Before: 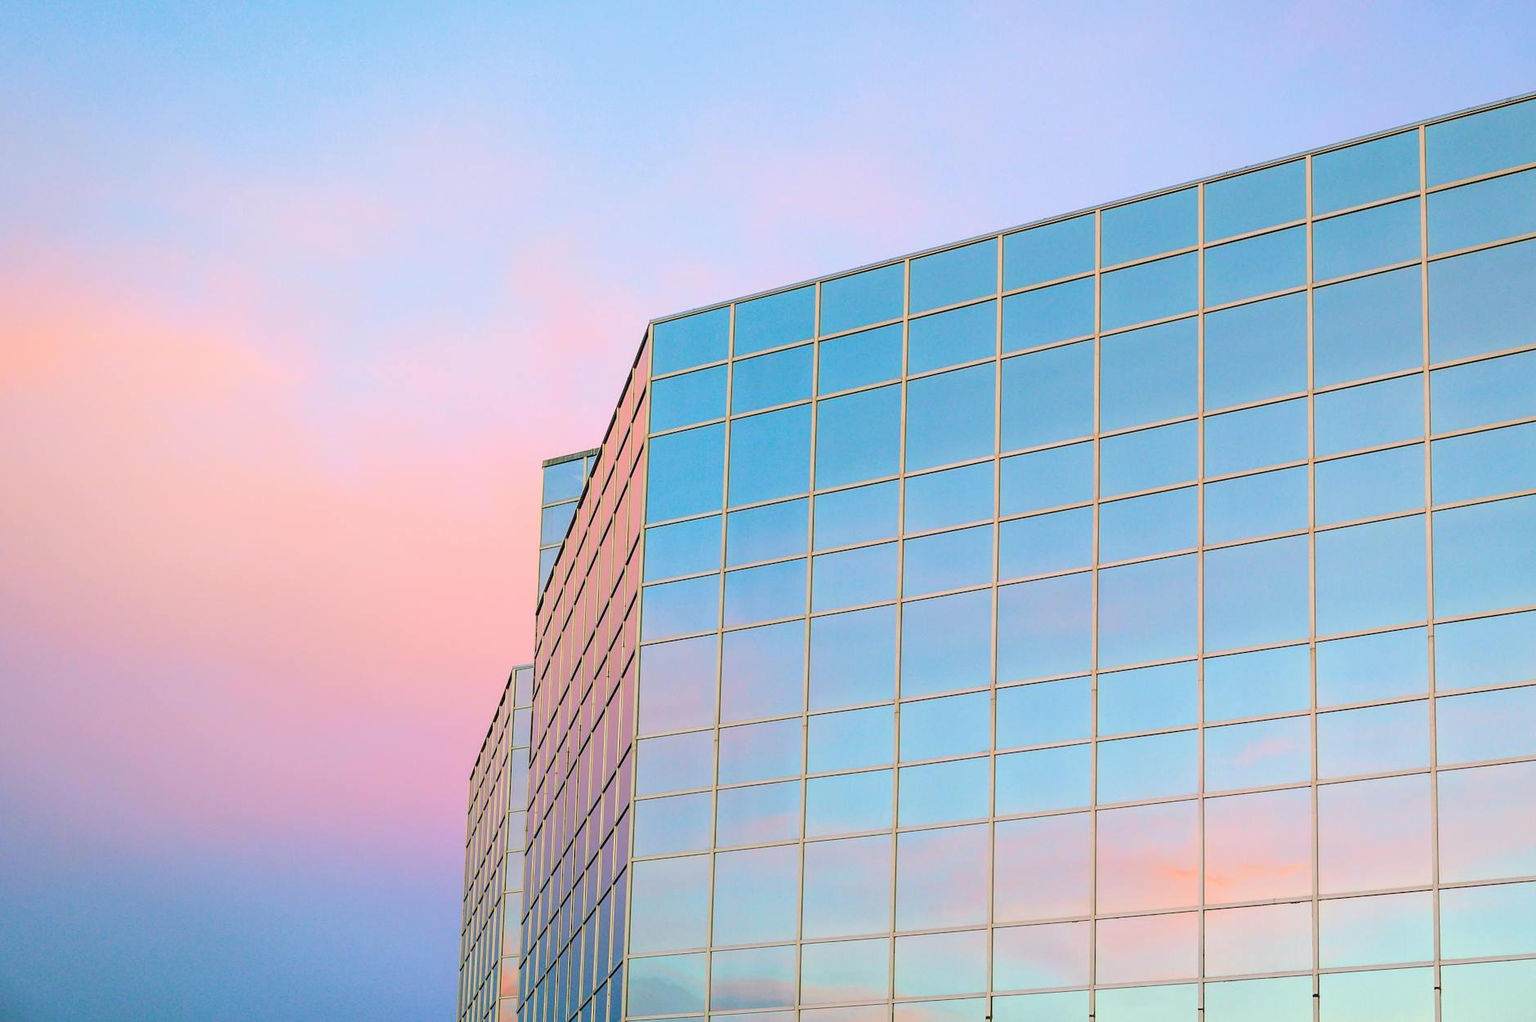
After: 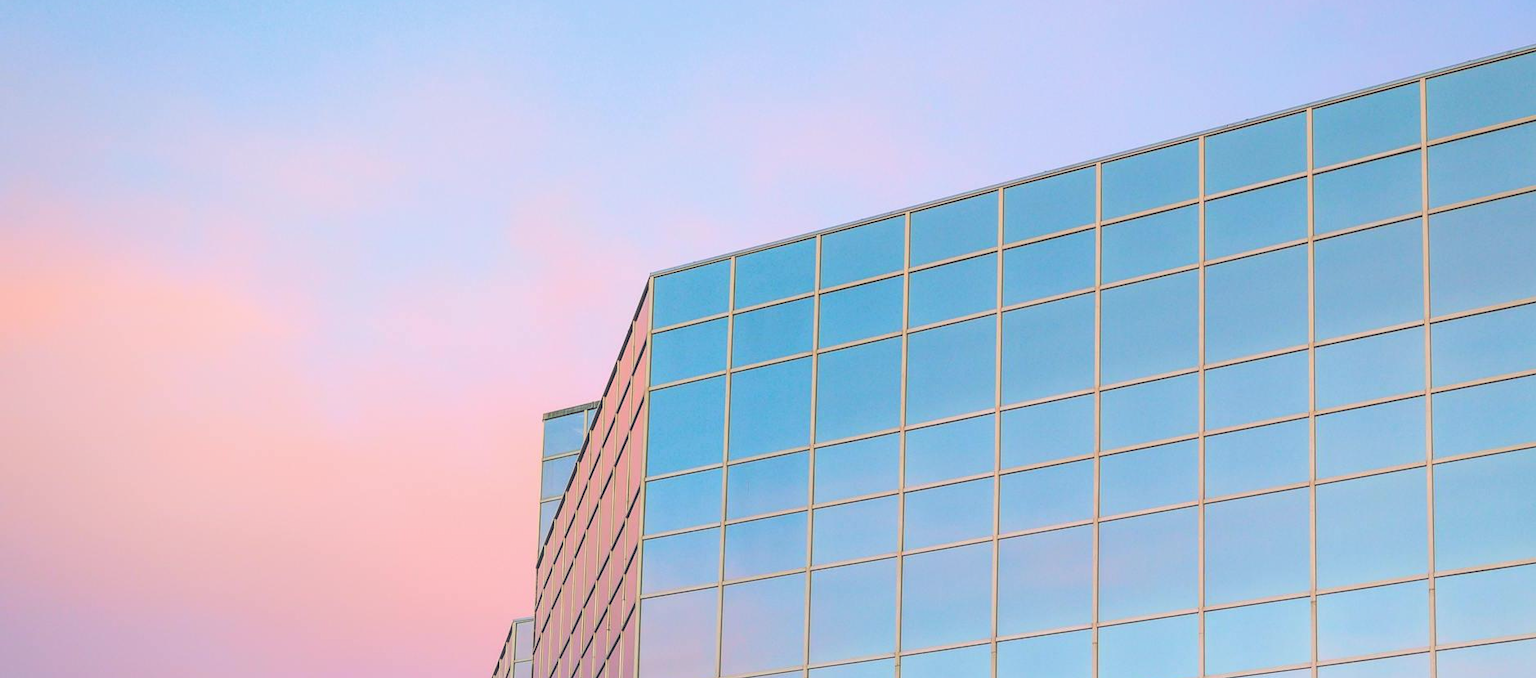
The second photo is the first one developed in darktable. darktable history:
crop and rotate: top 4.78%, bottom 28.866%
haze removal: strength -0.104, compatibility mode true
